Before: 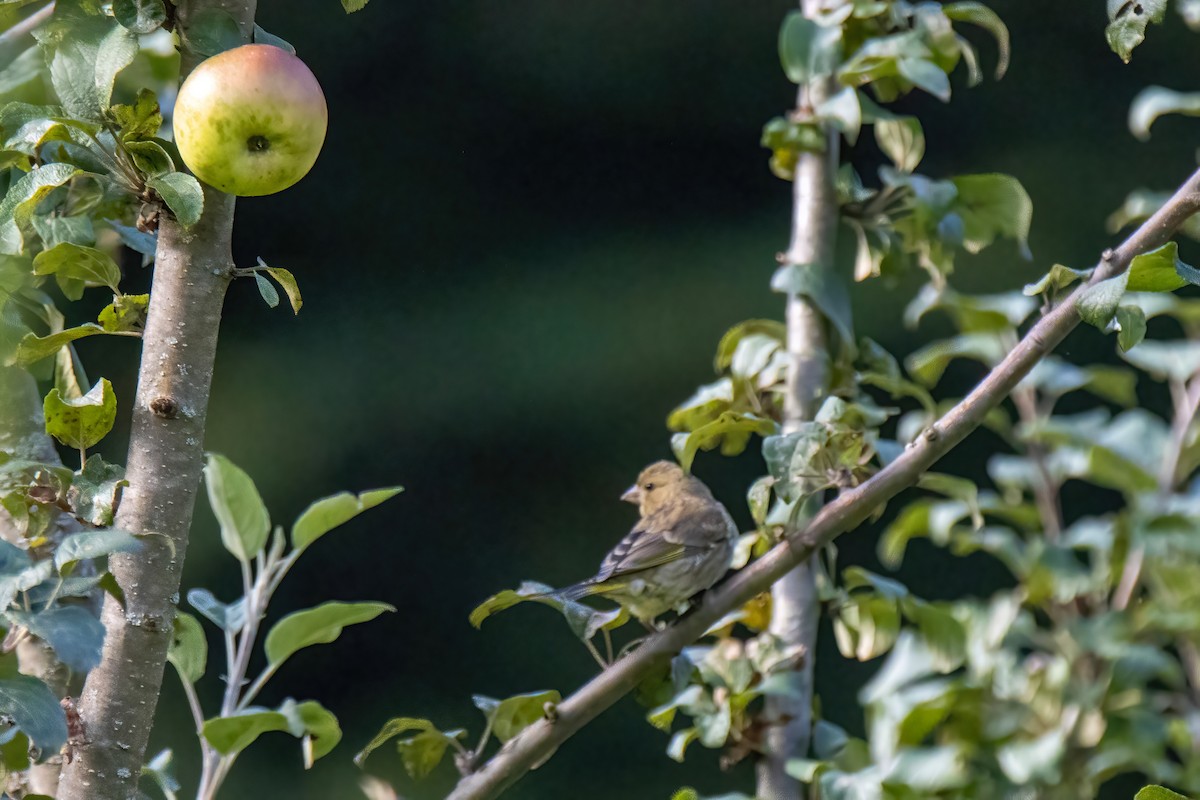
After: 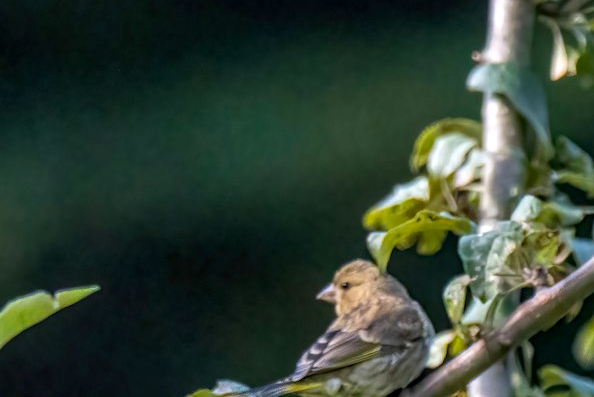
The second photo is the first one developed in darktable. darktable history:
crop: left 25.412%, top 25.218%, right 25.053%, bottom 25.106%
local contrast: highlights 63%, detail 143%, midtone range 0.421
